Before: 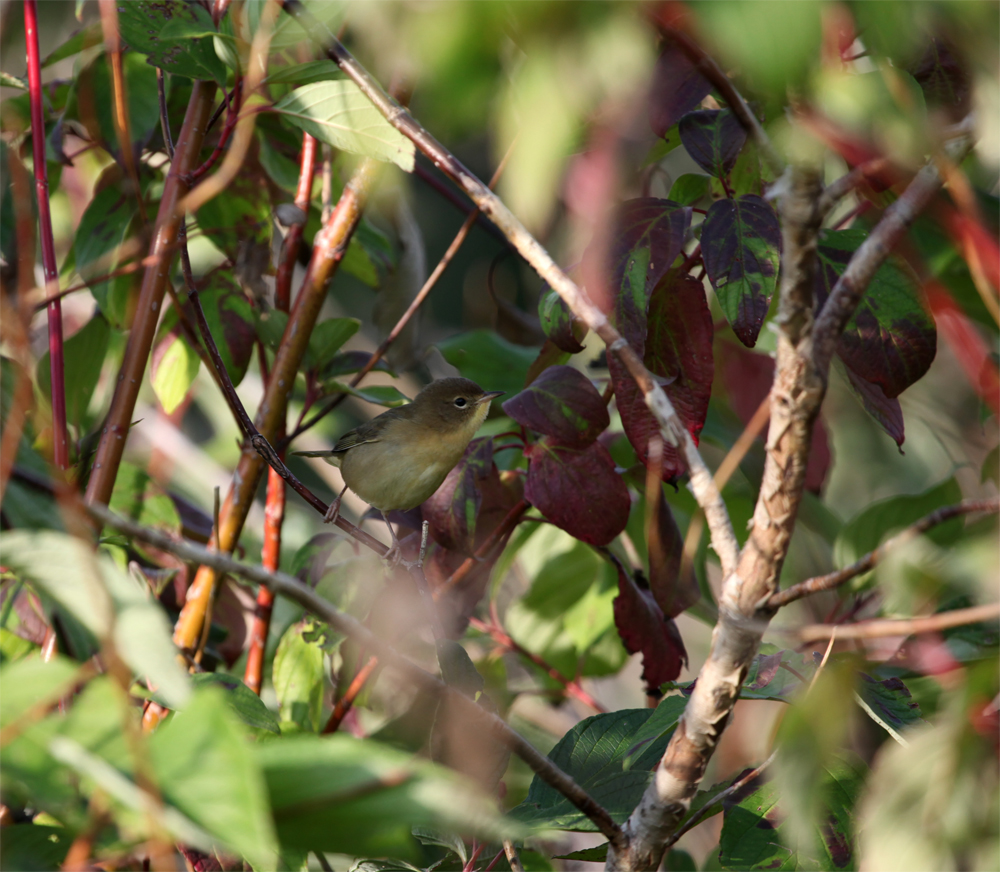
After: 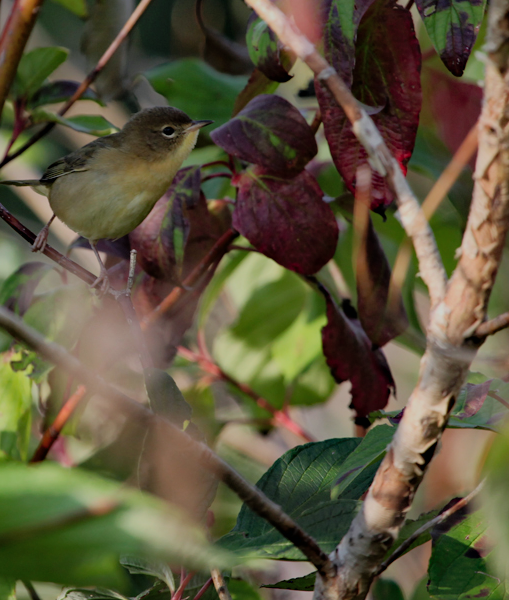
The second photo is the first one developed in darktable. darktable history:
crop and rotate: left 29.237%, top 31.152%, right 19.807%
filmic rgb: white relative exposure 3.9 EV, hardness 4.26
haze removal: compatibility mode true, adaptive false
shadows and highlights: on, module defaults
